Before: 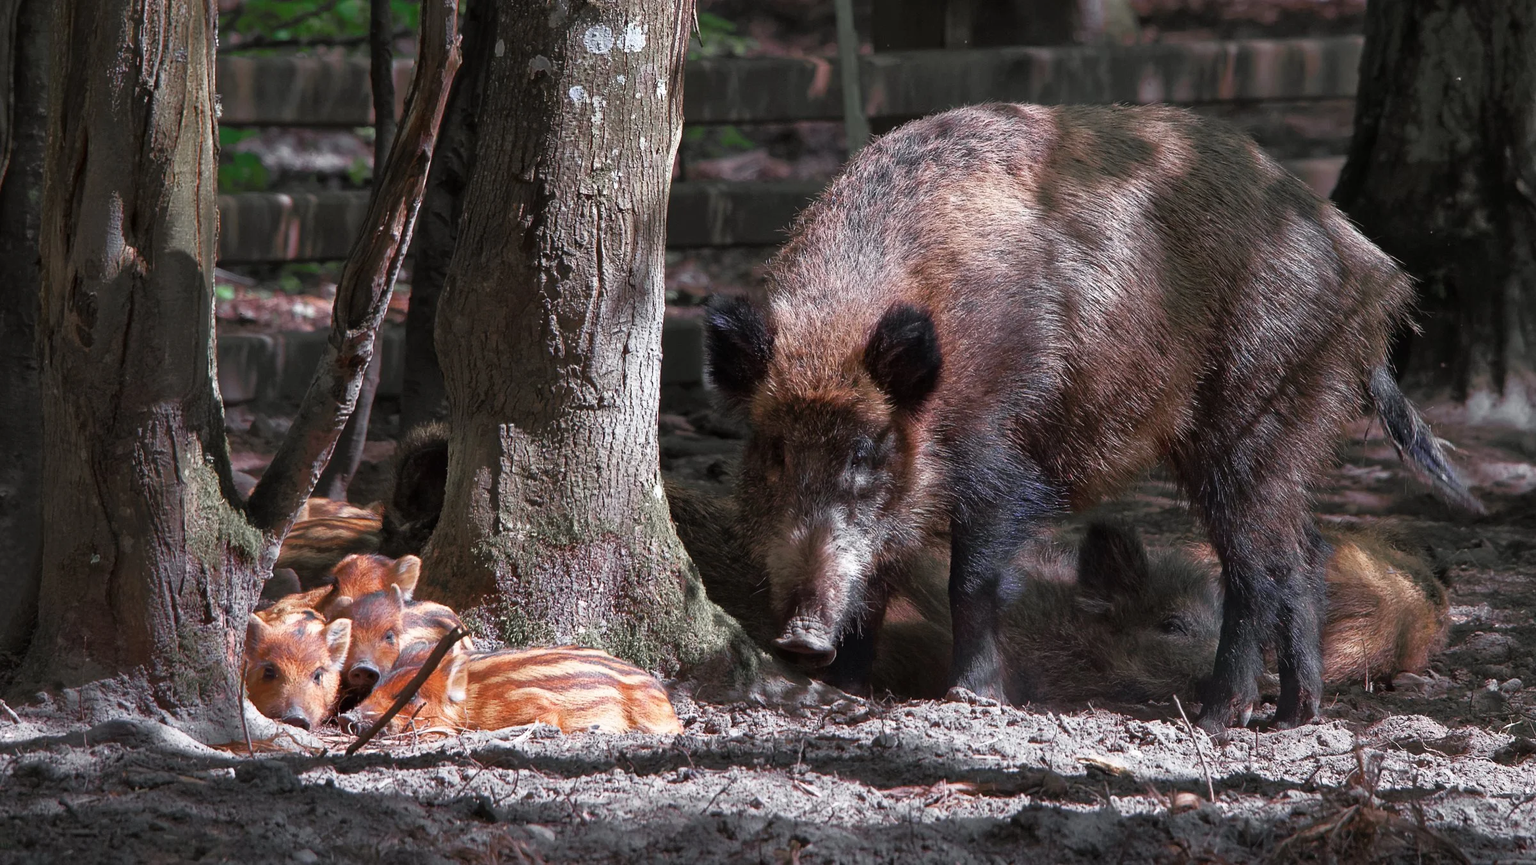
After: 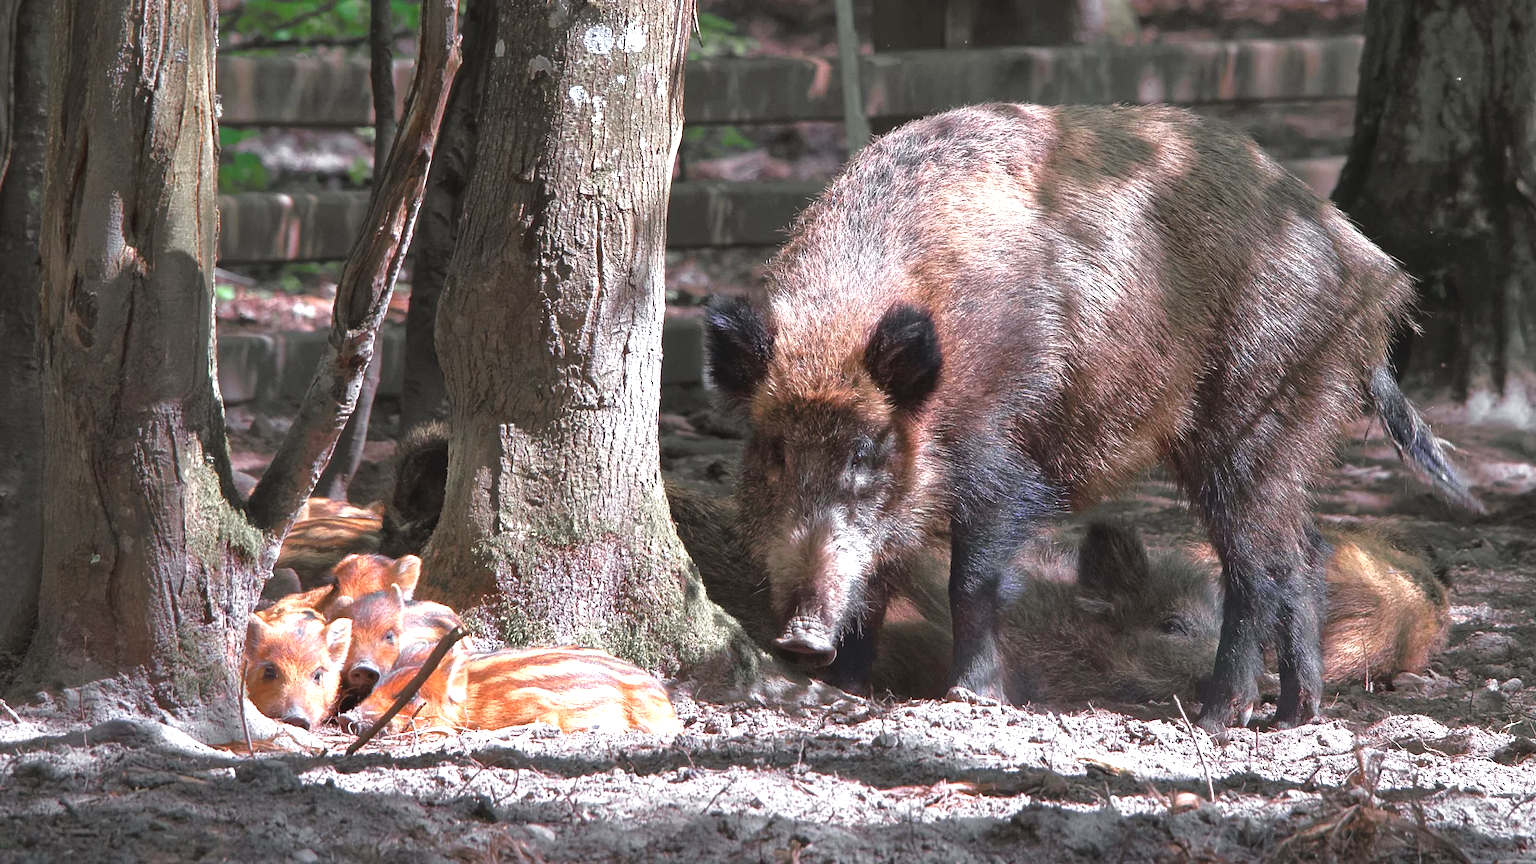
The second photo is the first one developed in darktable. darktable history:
contrast brightness saturation: contrast -0.097, saturation -0.097
exposure: black level correction 0, exposure 1.199 EV, compensate highlight preservation false
shadows and highlights: radius 330.31, shadows 54.43, highlights -98.77, compress 94.32%, soften with gaussian
